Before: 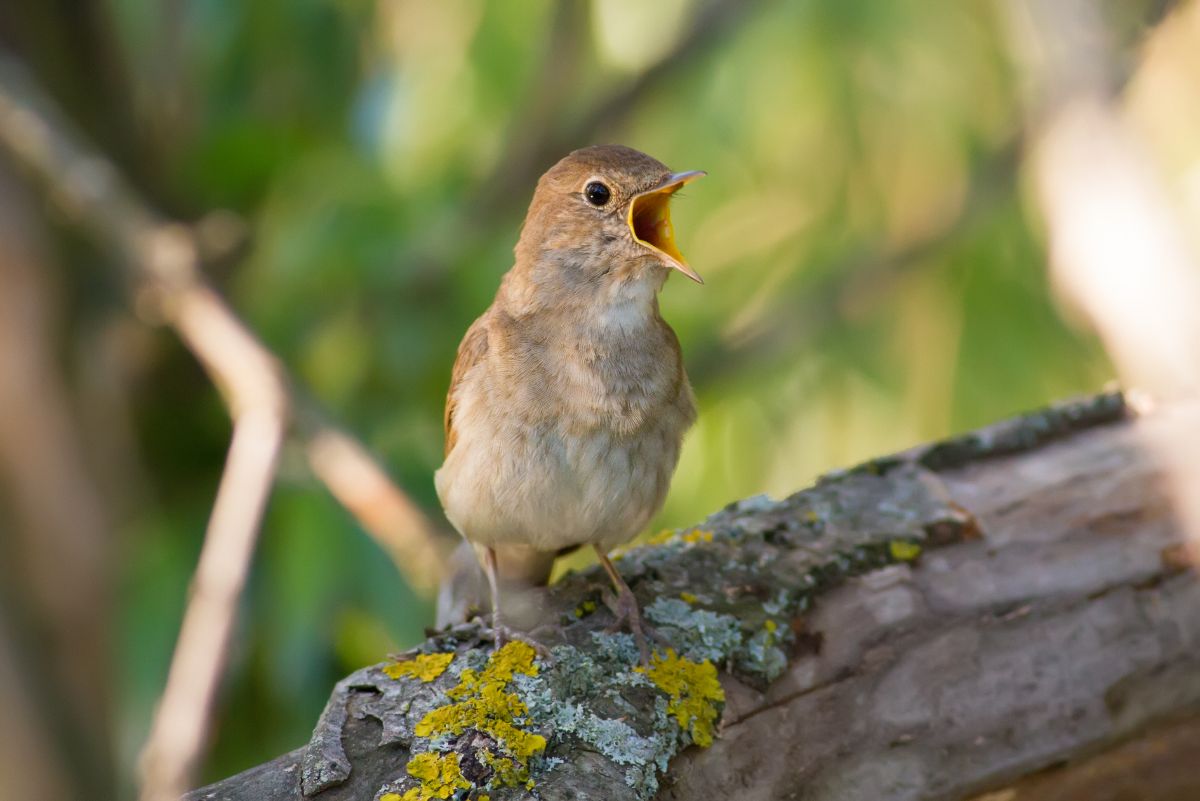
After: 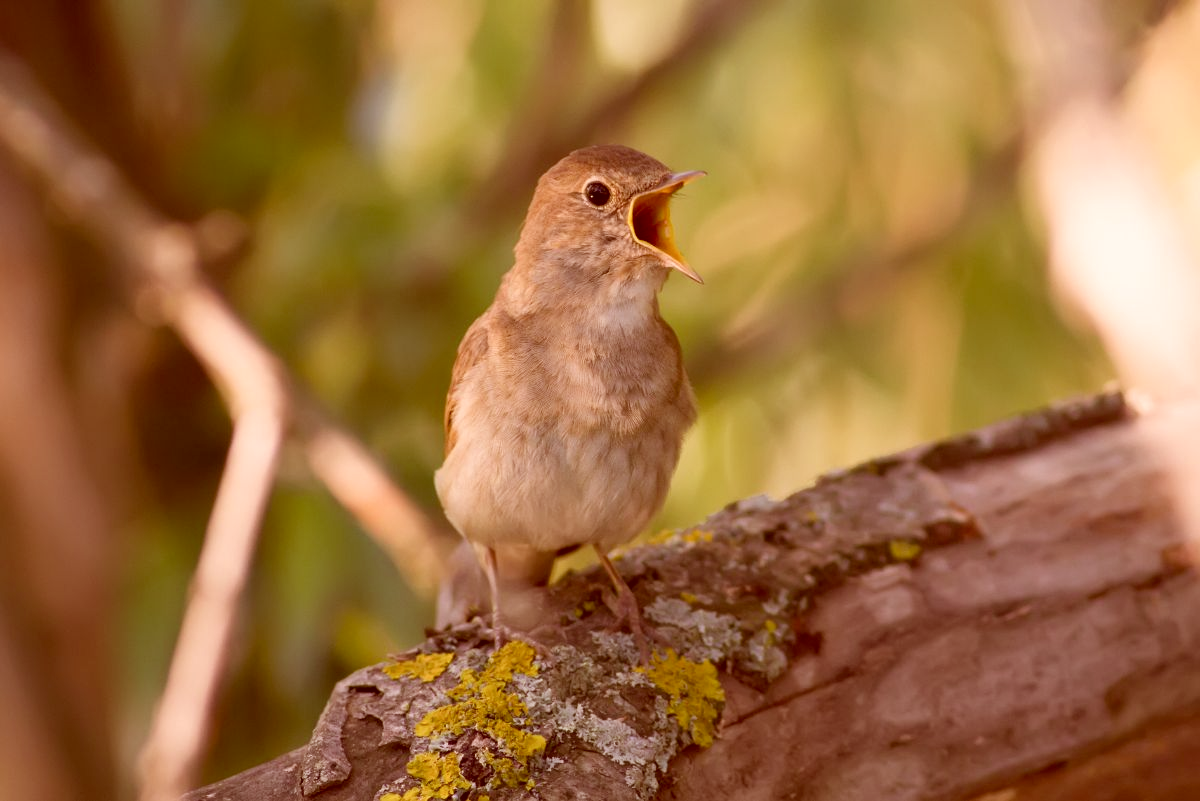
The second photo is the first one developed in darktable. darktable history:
color correction: highlights a* 9.15, highlights b* 8.97, shadows a* 39.44, shadows b* 39.3, saturation 0.779
